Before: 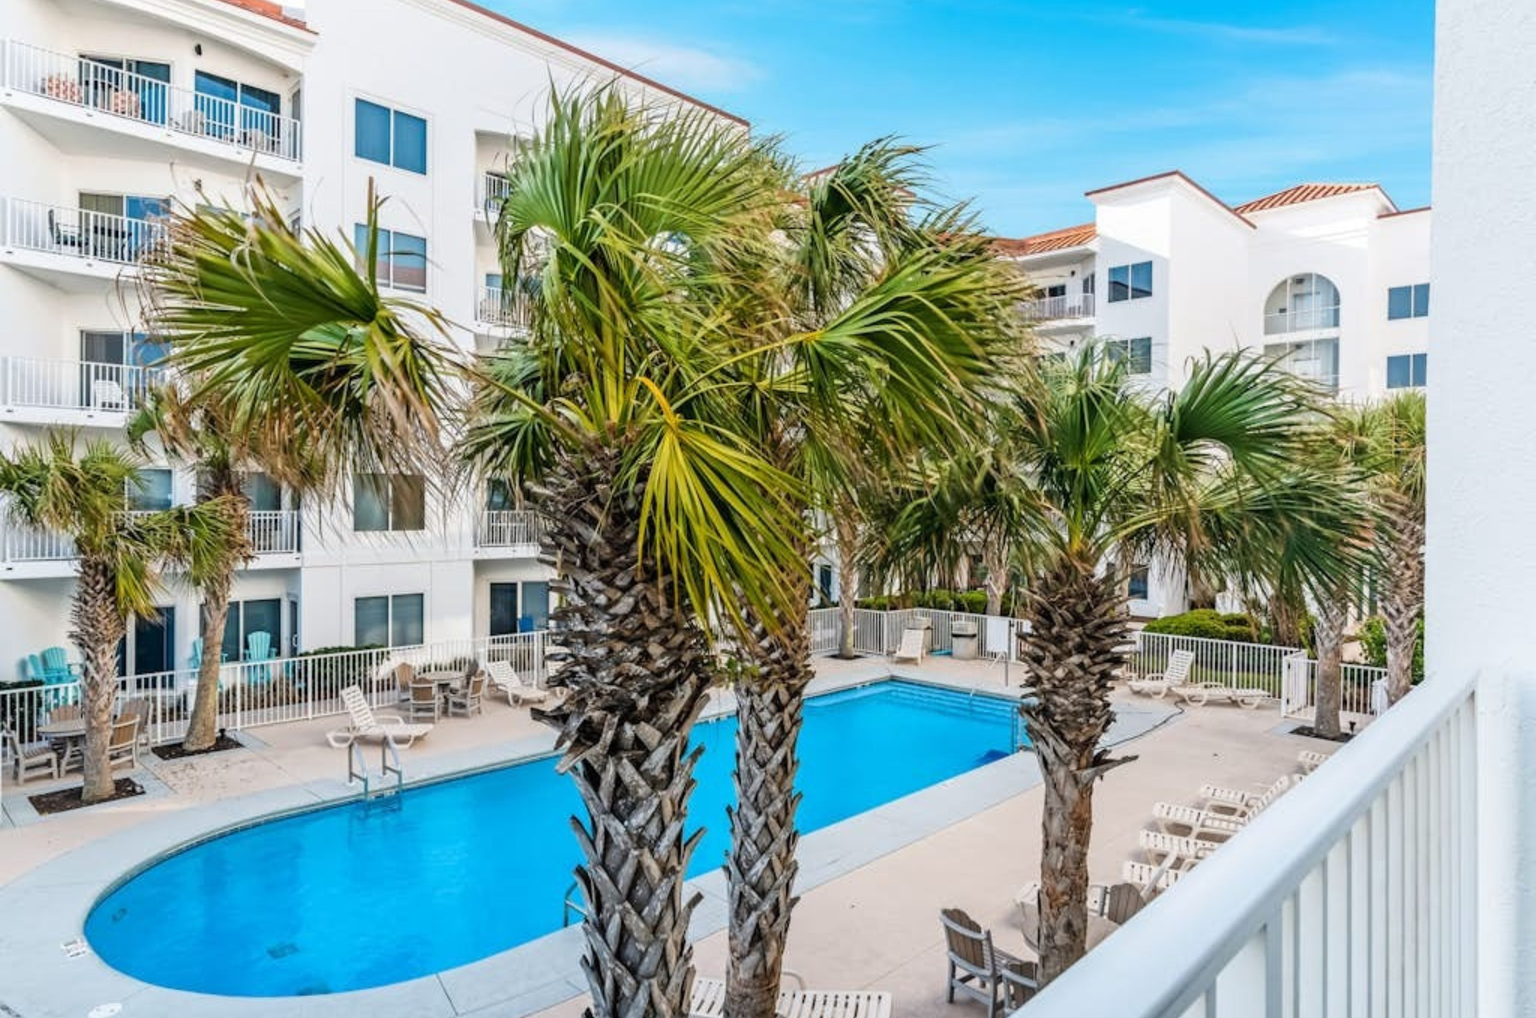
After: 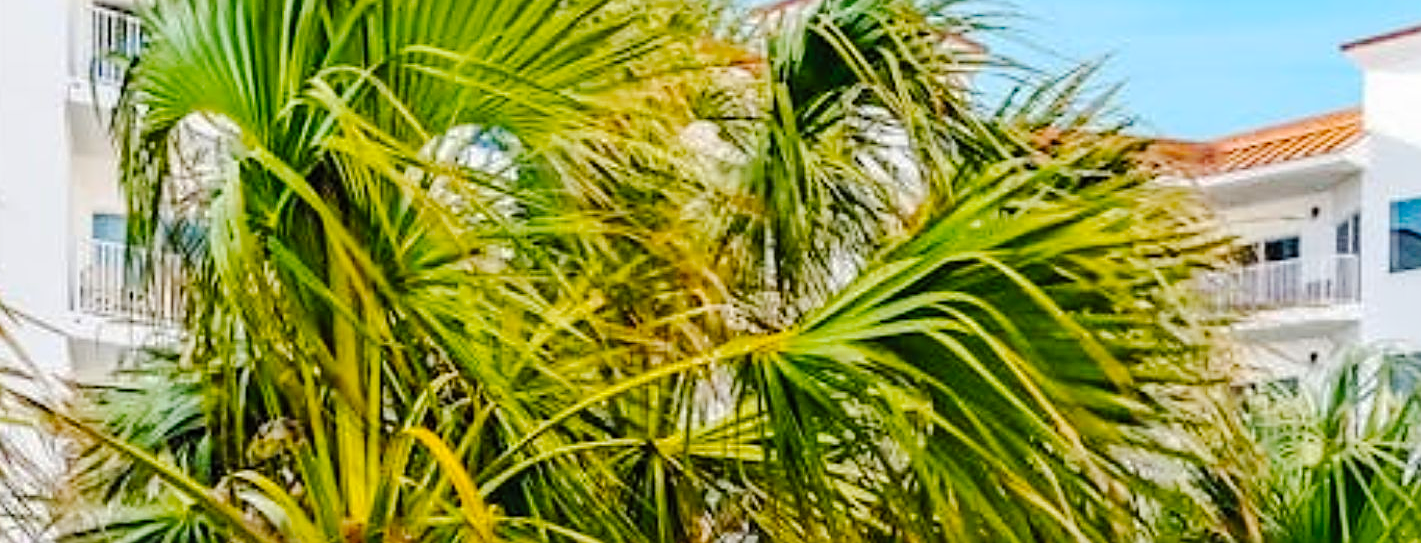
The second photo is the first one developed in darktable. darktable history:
sharpen: on, module defaults
crop: left 28.758%, top 16.844%, right 26.817%, bottom 57.525%
color balance rgb: perceptual saturation grading › global saturation 29.579%, global vibrance 18.846%
tone curve: curves: ch0 [(0, 0) (0.003, 0.012) (0.011, 0.02) (0.025, 0.032) (0.044, 0.046) (0.069, 0.06) (0.1, 0.09) (0.136, 0.133) (0.177, 0.182) (0.224, 0.247) (0.277, 0.316) (0.335, 0.396) (0.399, 0.48) (0.468, 0.568) (0.543, 0.646) (0.623, 0.717) (0.709, 0.777) (0.801, 0.846) (0.898, 0.912) (1, 1)], preserve colors none
